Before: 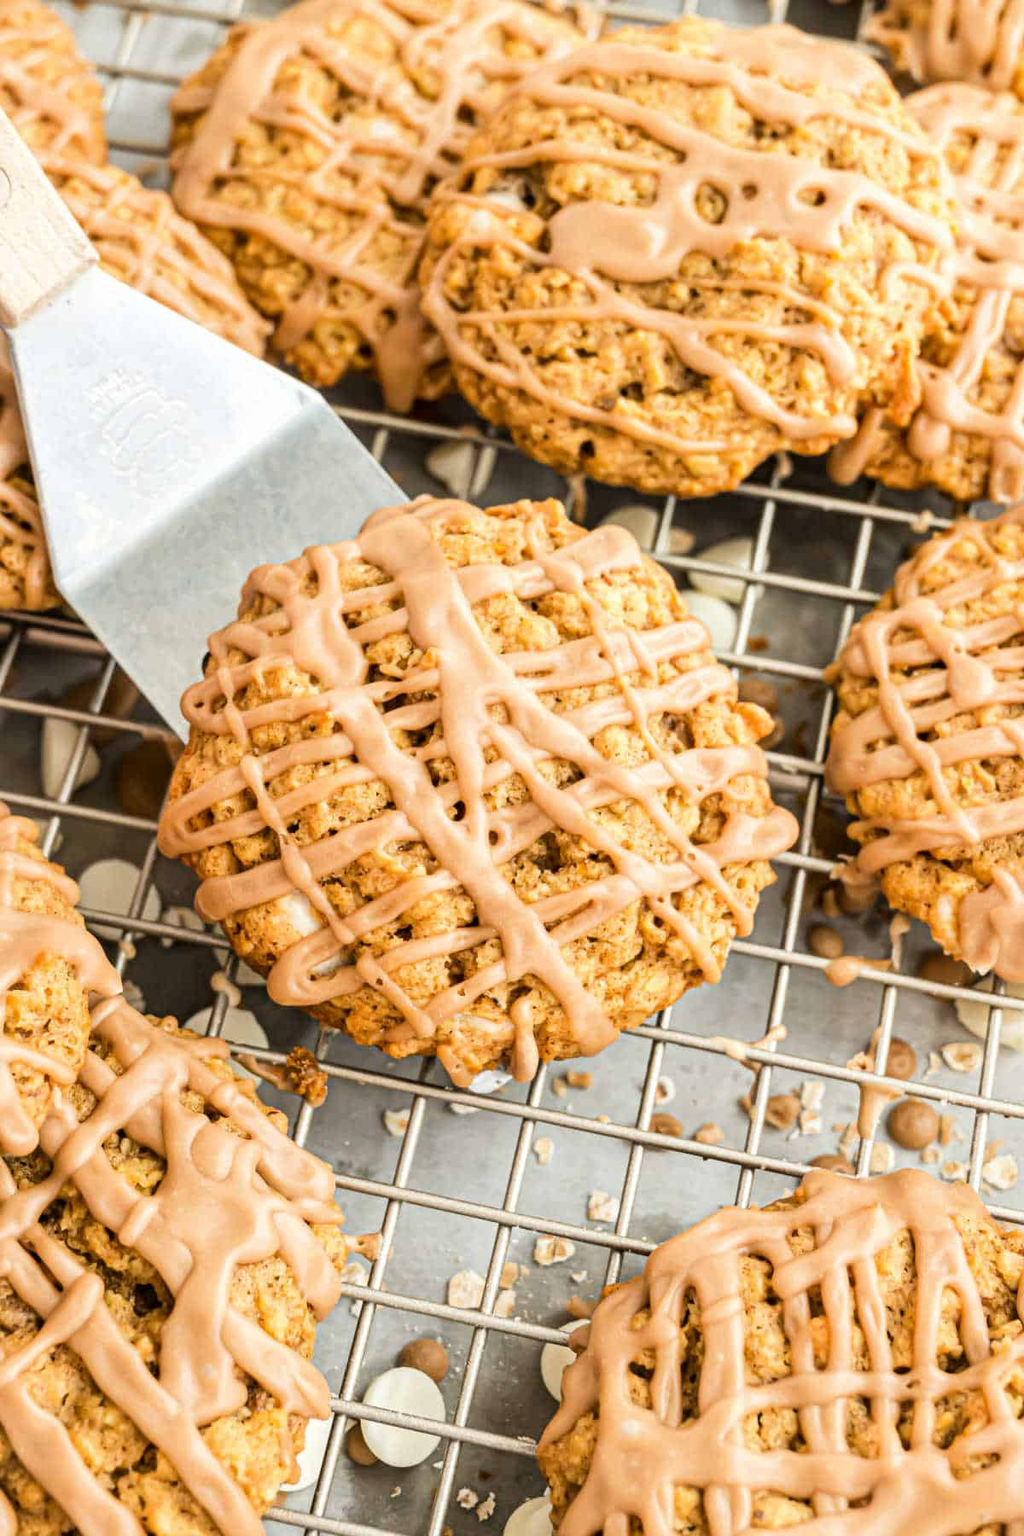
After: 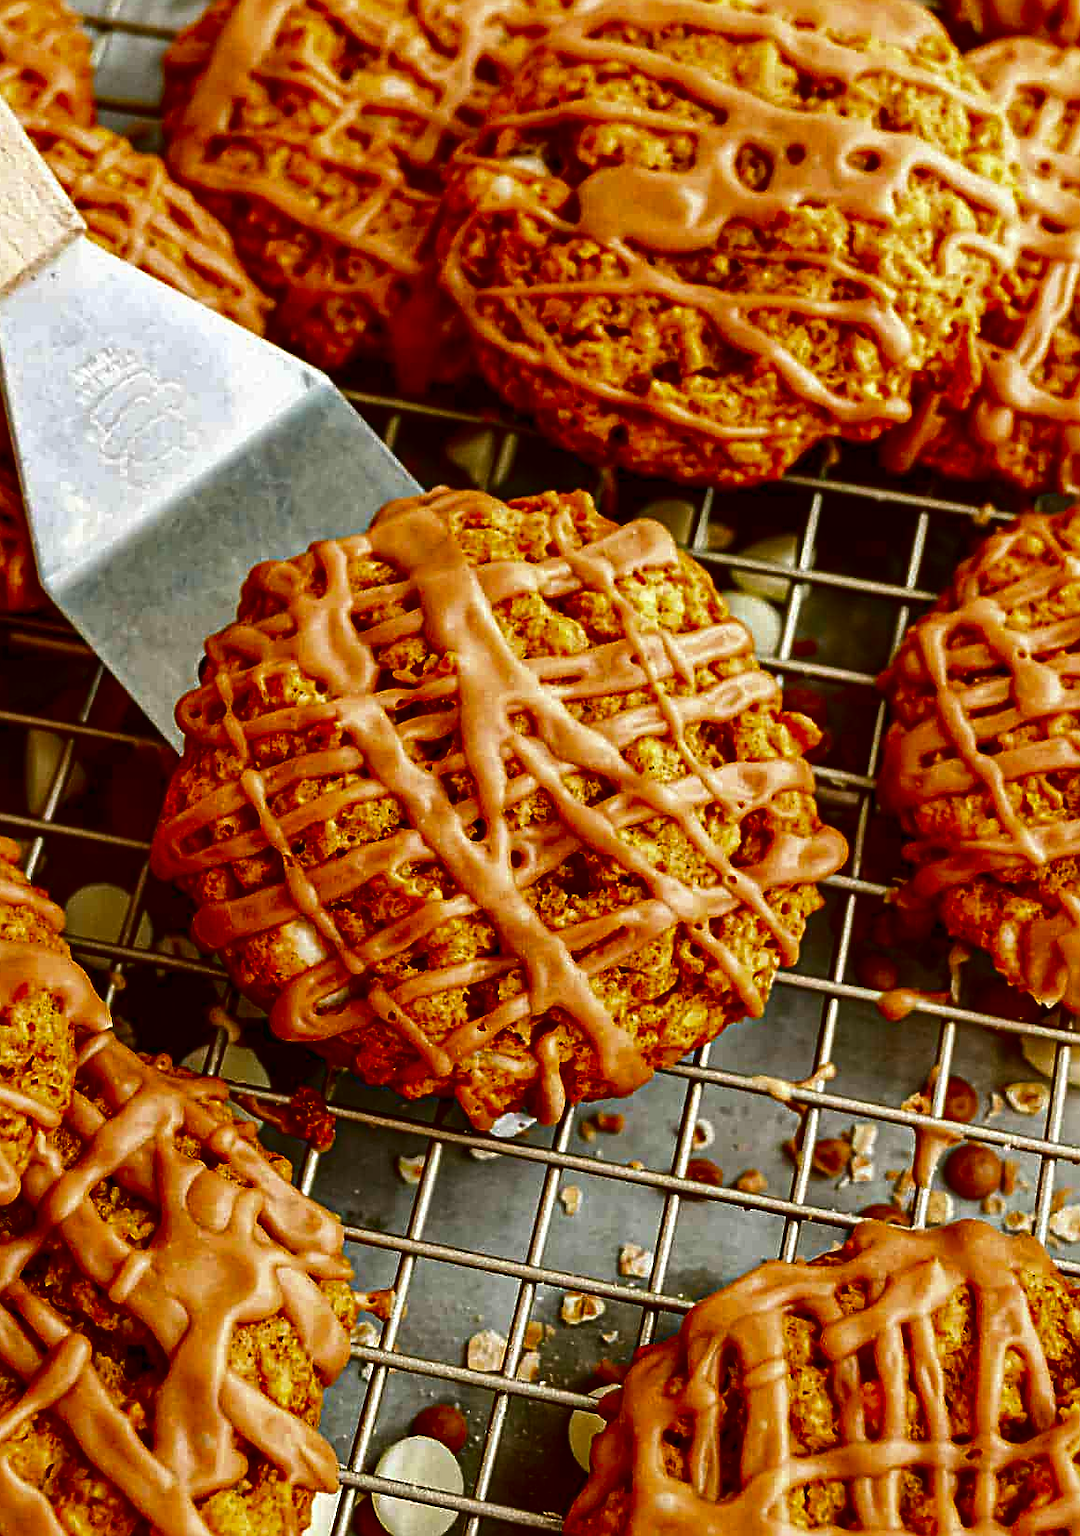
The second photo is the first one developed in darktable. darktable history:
contrast brightness saturation: brightness -1, saturation 1
sharpen: on, module defaults
crop: left 1.964%, top 3.251%, right 1.122%, bottom 4.933%
